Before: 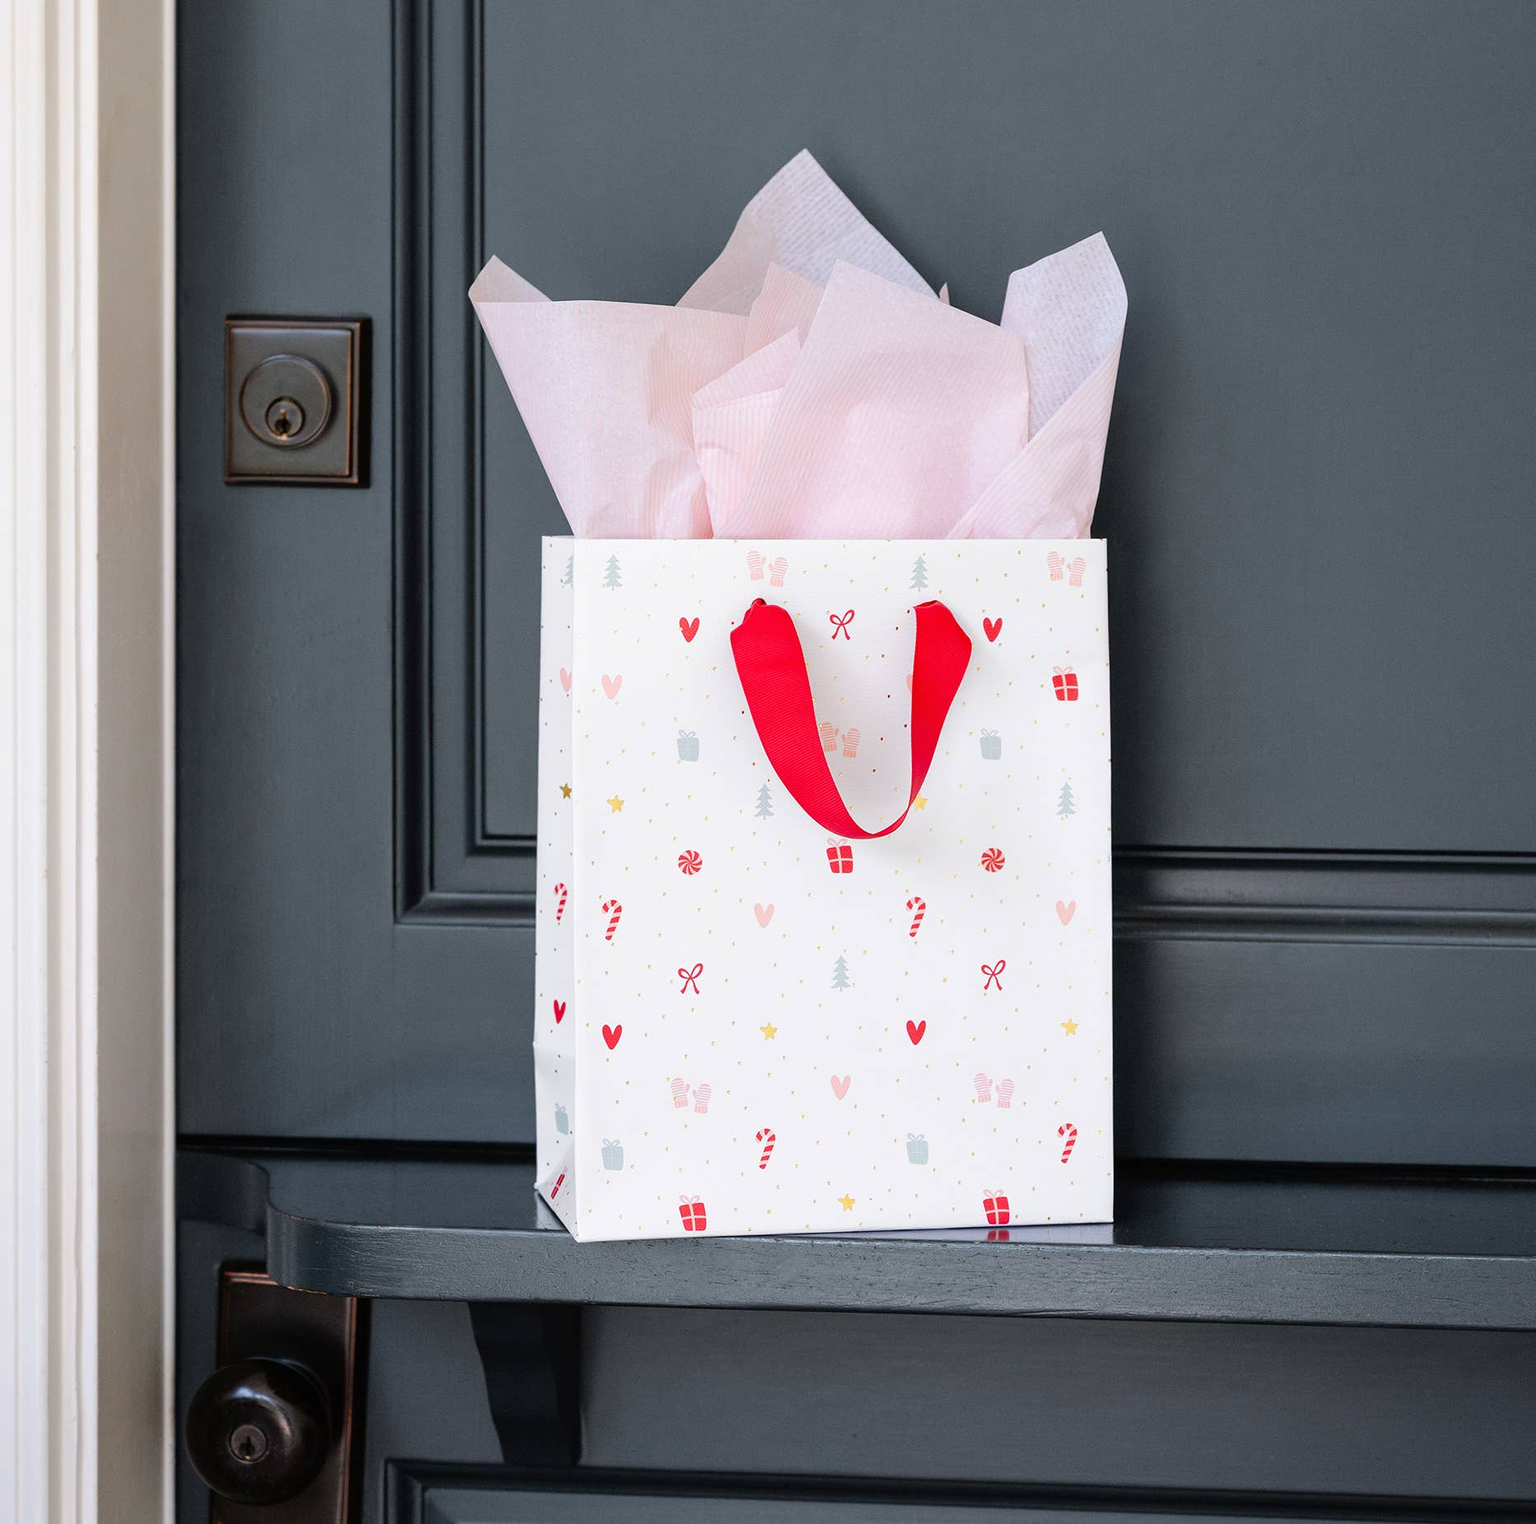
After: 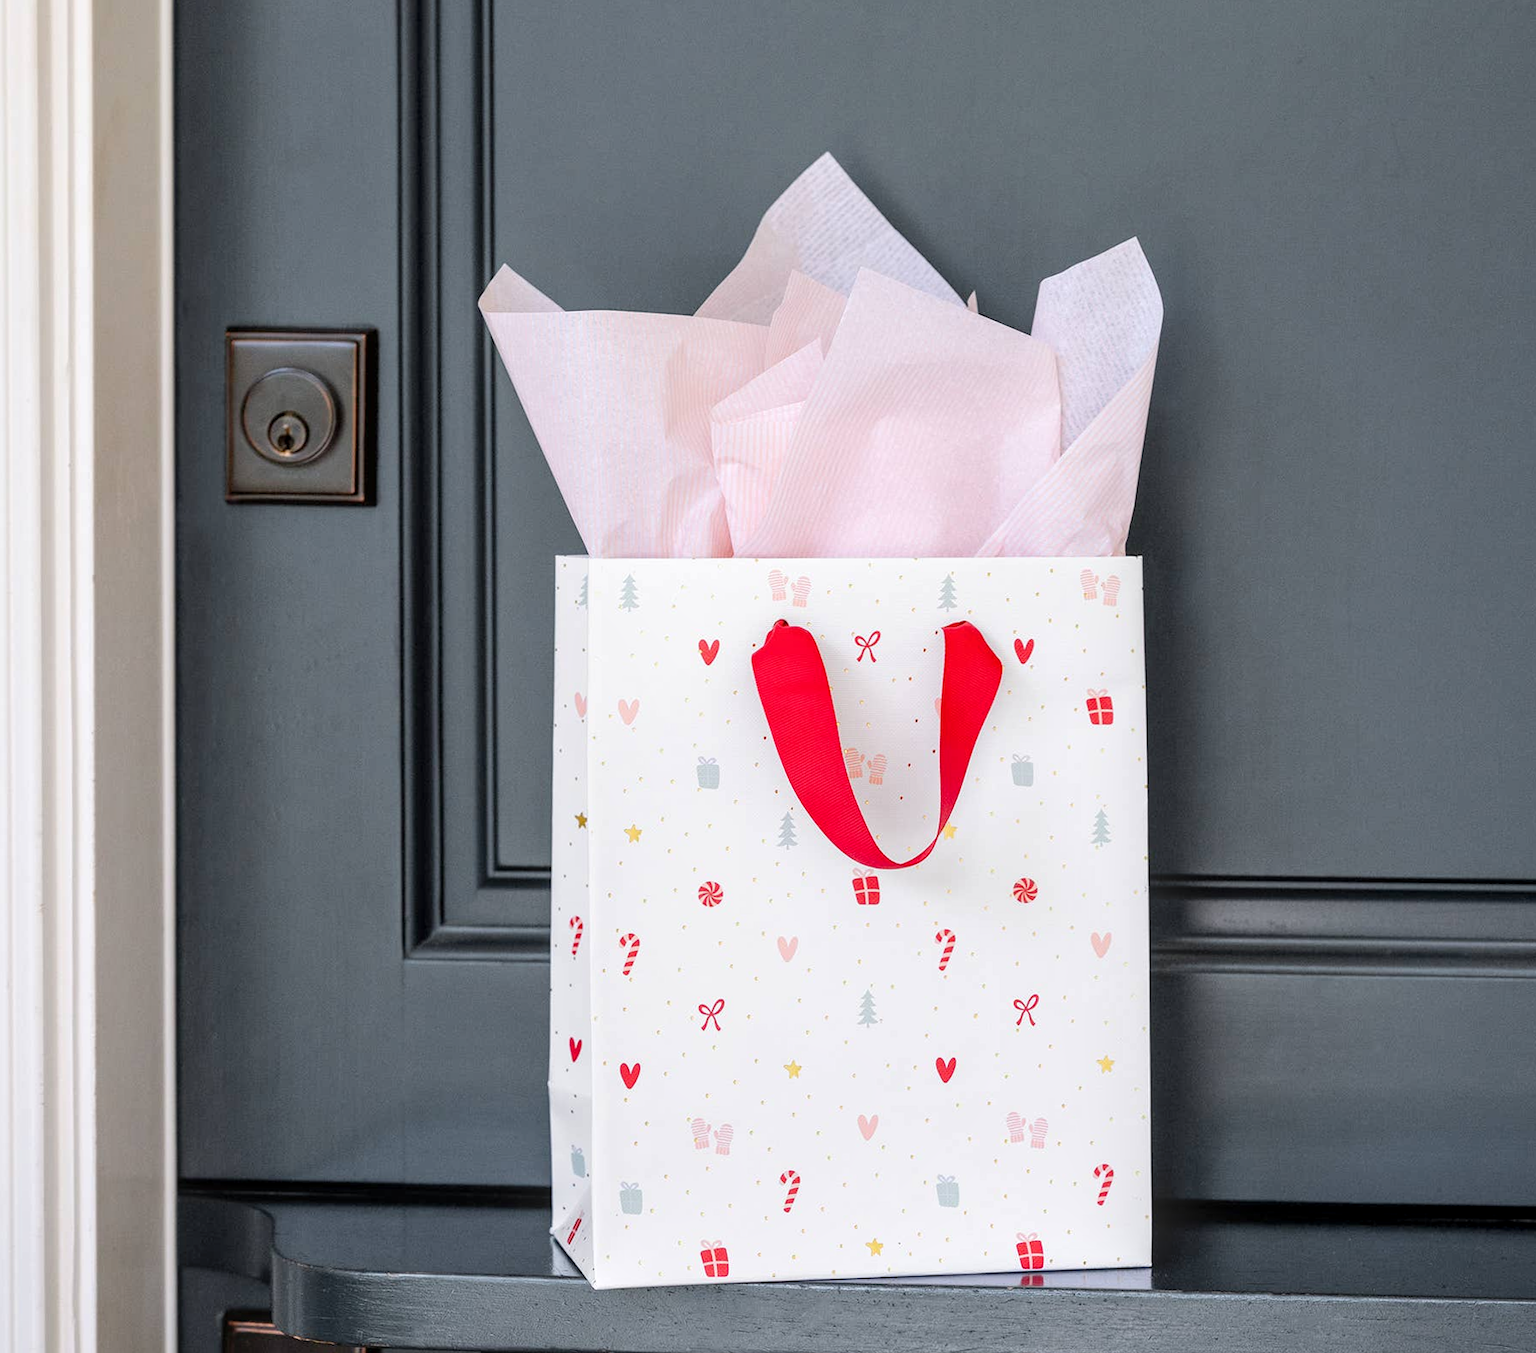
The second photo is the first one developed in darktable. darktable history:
contrast brightness saturation: contrast 0.05, brightness 0.06, saturation 0.01
local contrast: on, module defaults
crop and rotate: angle 0.2°, left 0.275%, right 3.127%, bottom 14.18%
